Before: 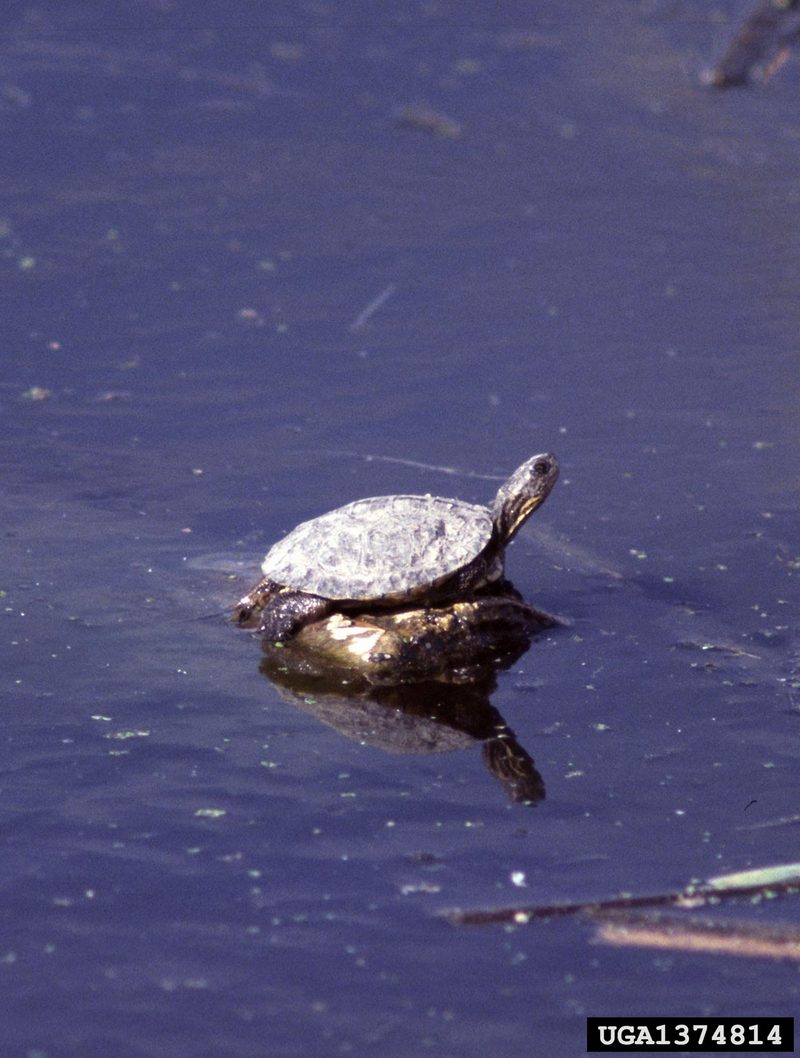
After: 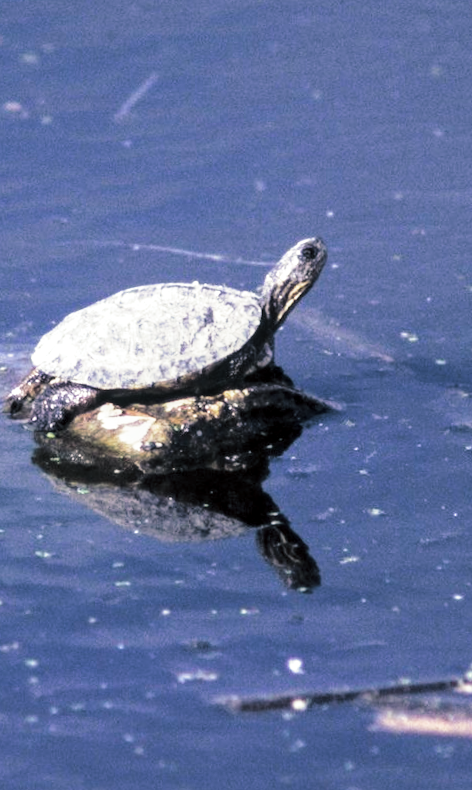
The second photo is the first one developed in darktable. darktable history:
crop and rotate: left 28.256%, top 17.734%, right 12.656%, bottom 3.573%
rotate and perspective: rotation -1.32°, lens shift (horizontal) -0.031, crop left 0.015, crop right 0.985, crop top 0.047, crop bottom 0.982
split-toning: shadows › hue 205.2°, shadows › saturation 0.29, highlights › hue 50.4°, highlights › saturation 0.38, balance -49.9
base curve: curves: ch0 [(0, 0) (0.028, 0.03) (0.121, 0.232) (0.46, 0.748) (0.859, 0.968) (1, 1)], preserve colors none
color calibration: output R [1.003, 0.027, -0.041, 0], output G [-0.018, 1.043, -0.038, 0], output B [0.071, -0.086, 1.017, 0], illuminant as shot in camera, x 0.359, y 0.362, temperature 4570.54 K
local contrast: on, module defaults
